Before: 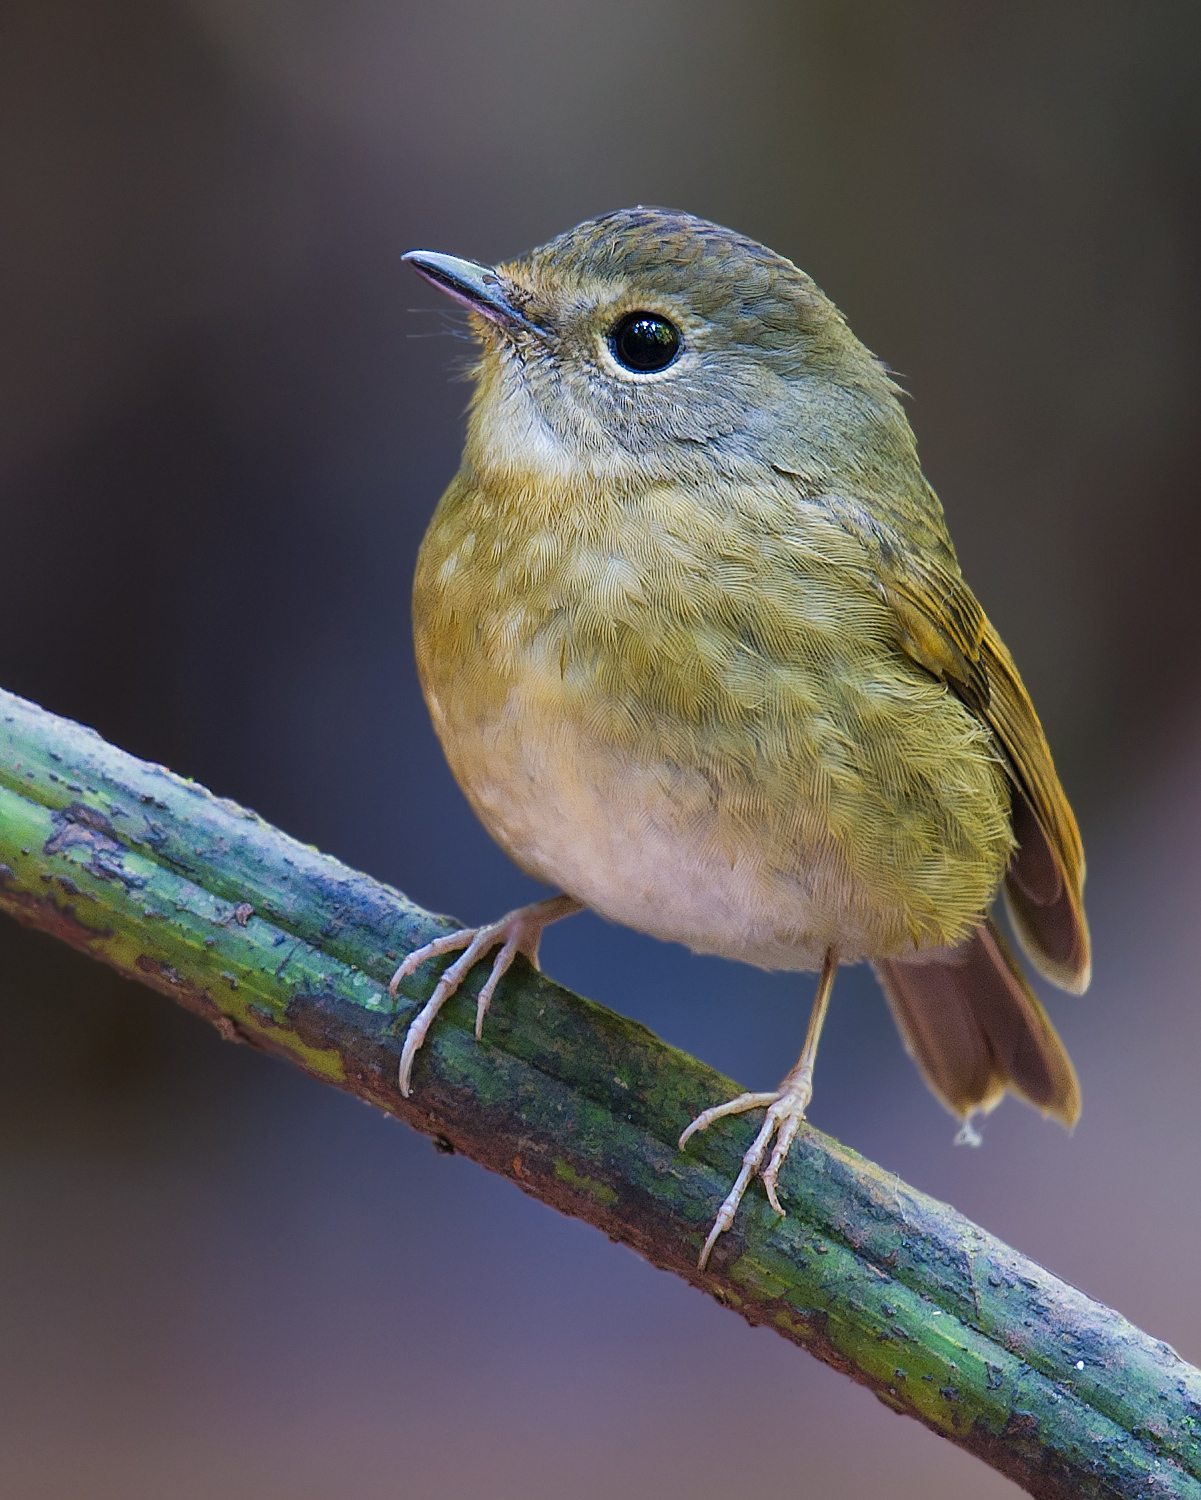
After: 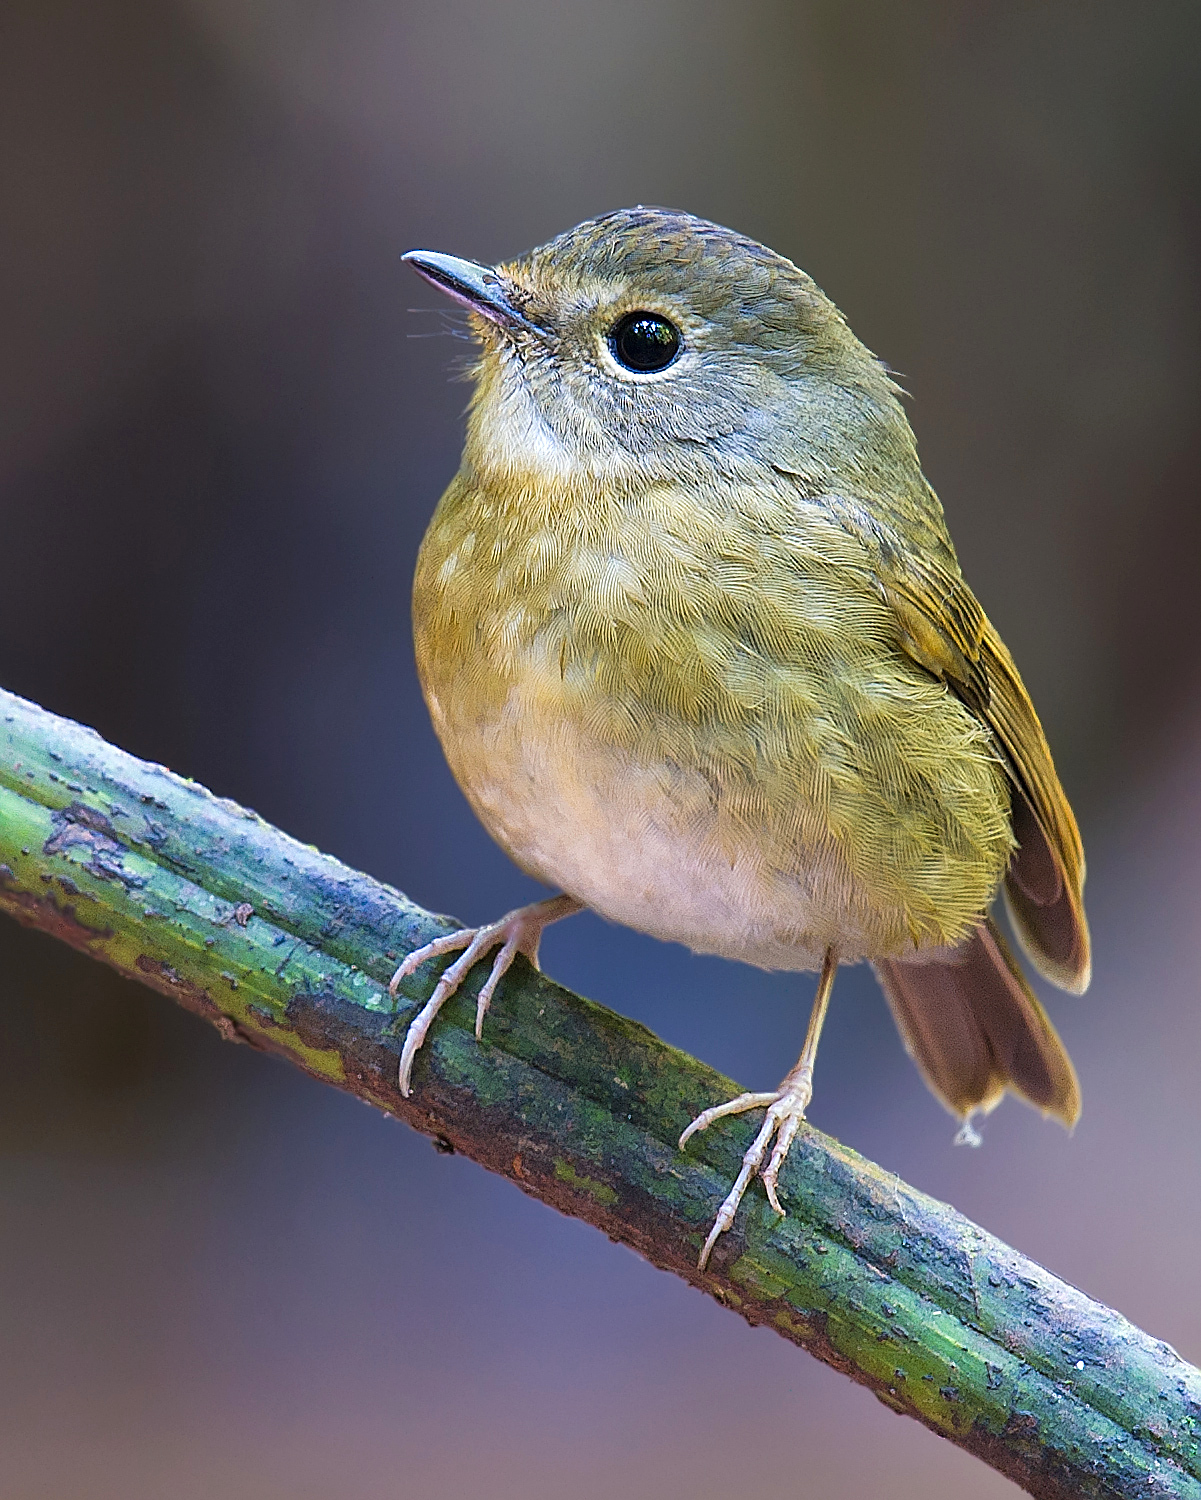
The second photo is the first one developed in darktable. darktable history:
sharpen: on, module defaults
exposure: exposure 0.406 EV, compensate exposure bias true, compensate highlight preservation false
